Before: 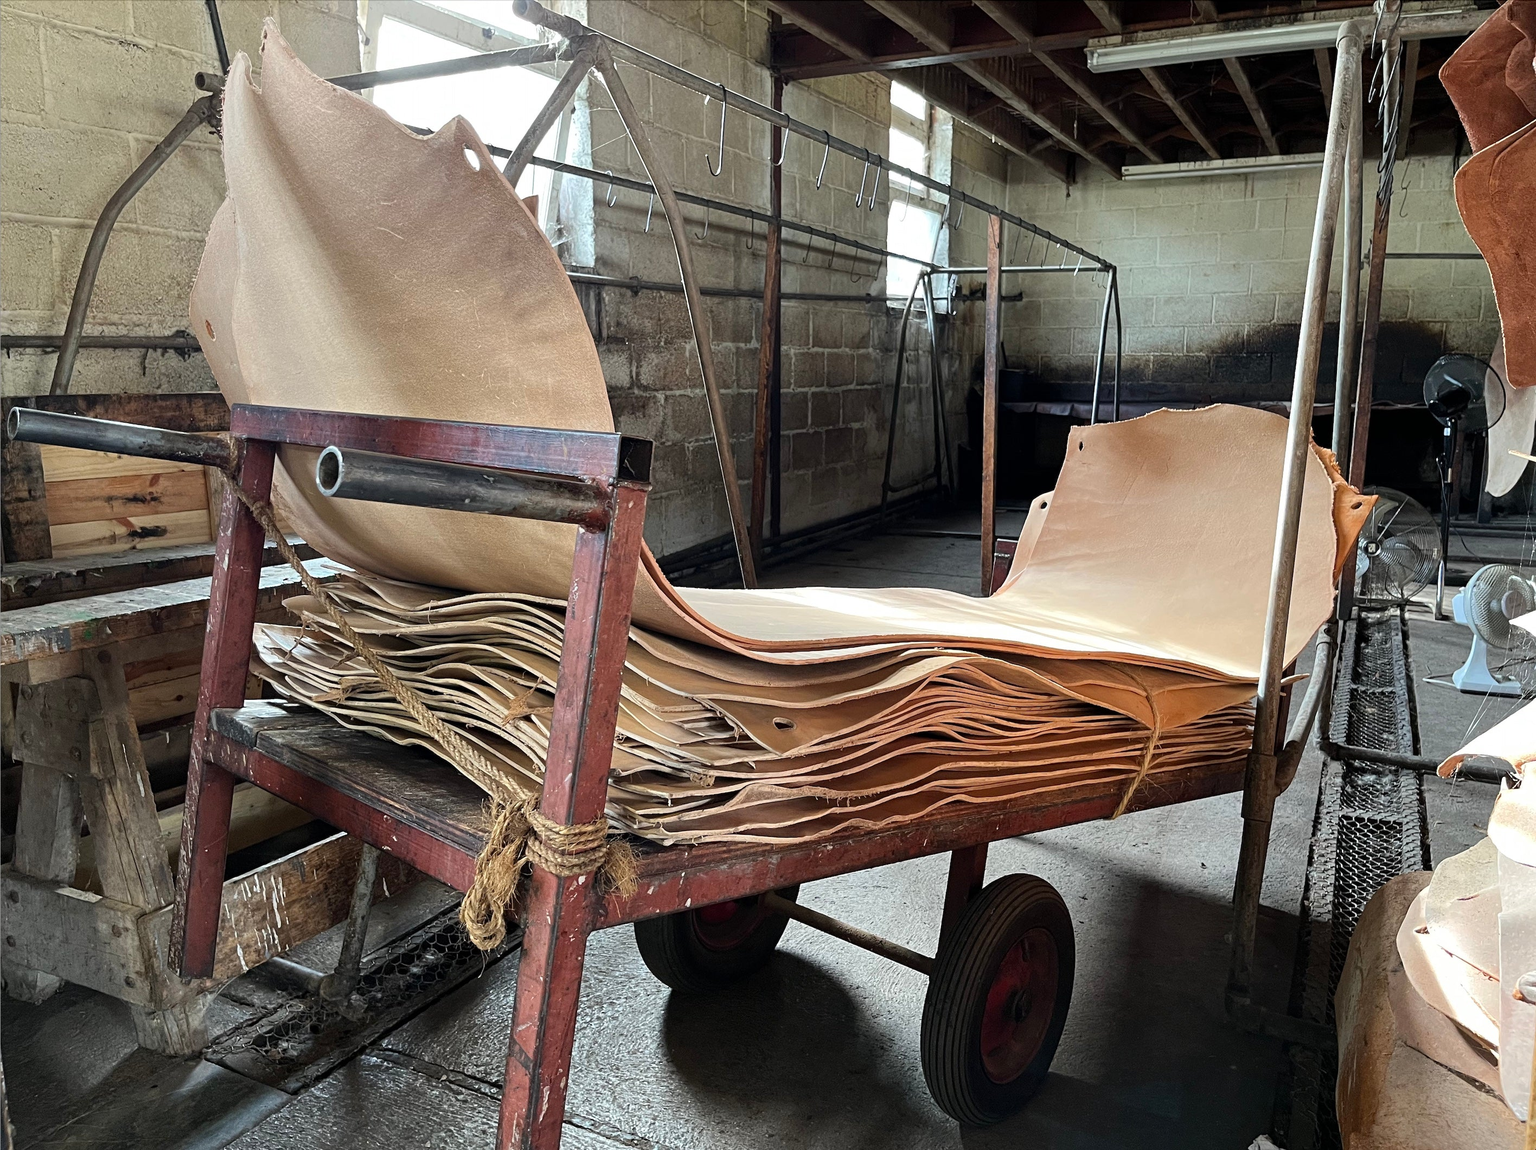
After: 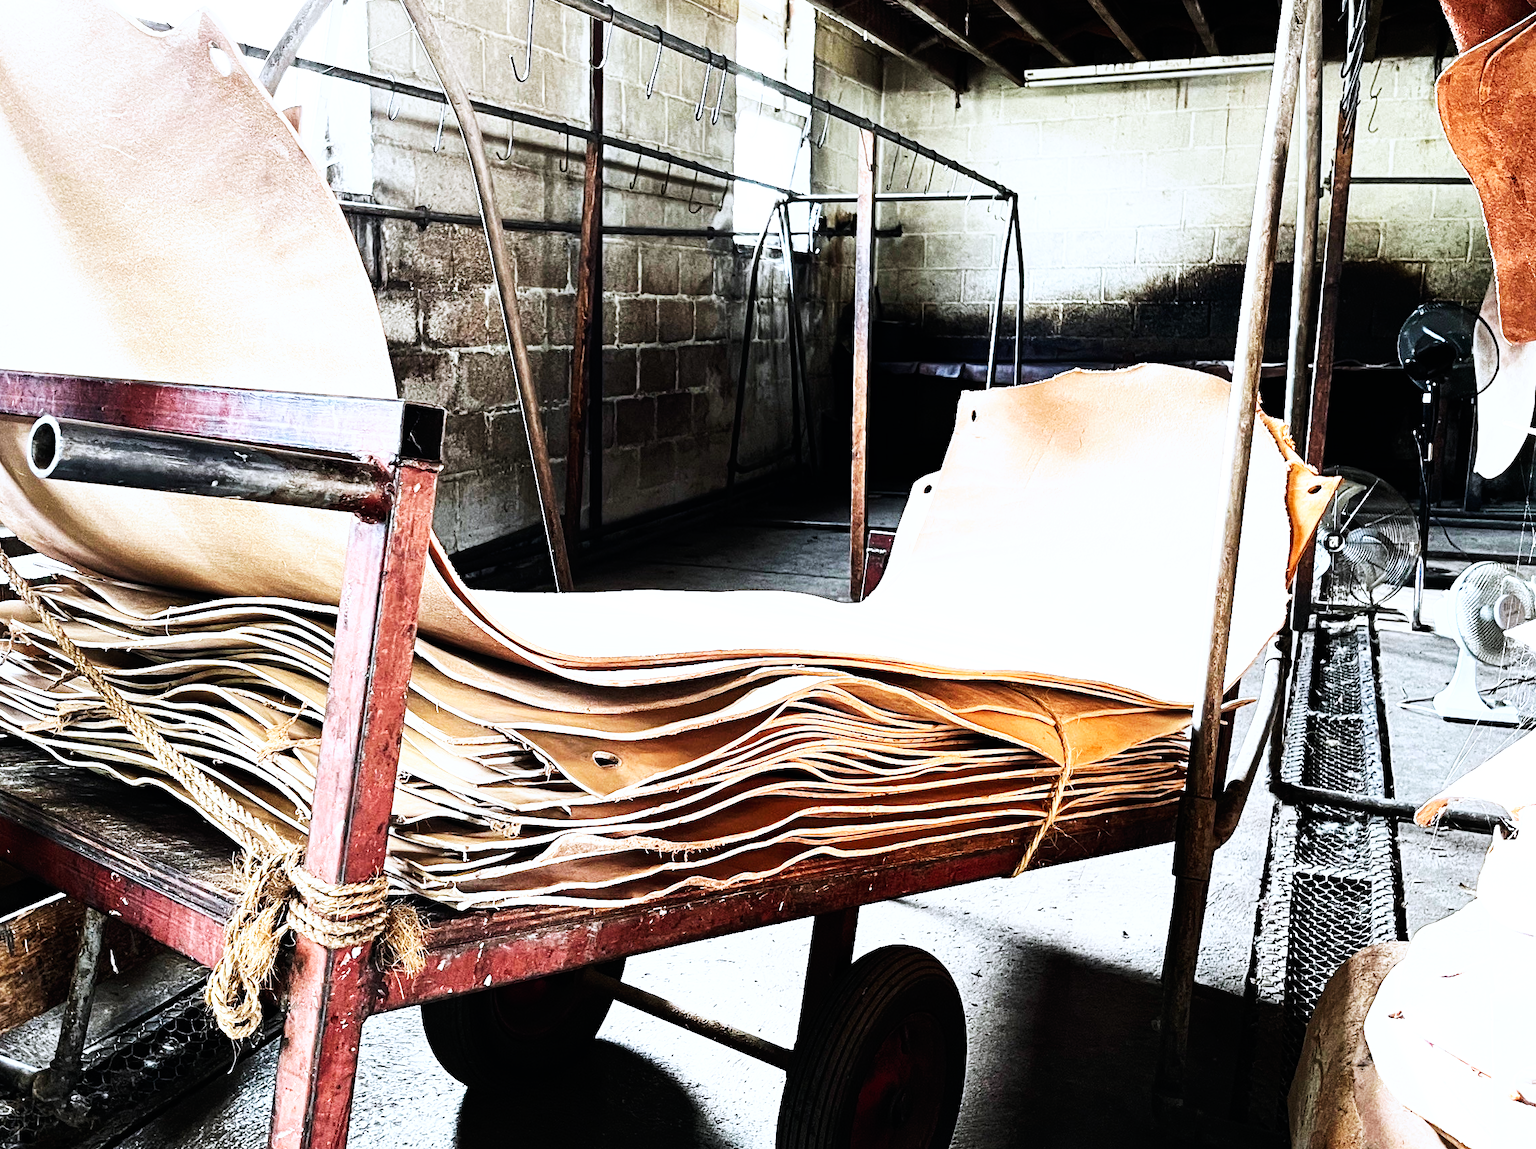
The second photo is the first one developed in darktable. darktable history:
color correction: highlights a* -0.137, highlights b* -5.91, shadows a* -0.137, shadows b* -0.137
base curve: curves: ch0 [(0, 0) (0.007, 0.004) (0.027, 0.03) (0.046, 0.07) (0.207, 0.54) (0.442, 0.872) (0.673, 0.972) (1, 1)], preserve colors none
crop: left 19.159%, top 9.58%, bottom 9.58%
tone equalizer: -8 EV -1.08 EV, -7 EV -1.01 EV, -6 EV -0.867 EV, -5 EV -0.578 EV, -3 EV 0.578 EV, -2 EV 0.867 EV, -1 EV 1.01 EV, +0 EV 1.08 EV, edges refinement/feathering 500, mask exposure compensation -1.57 EV, preserve details no
